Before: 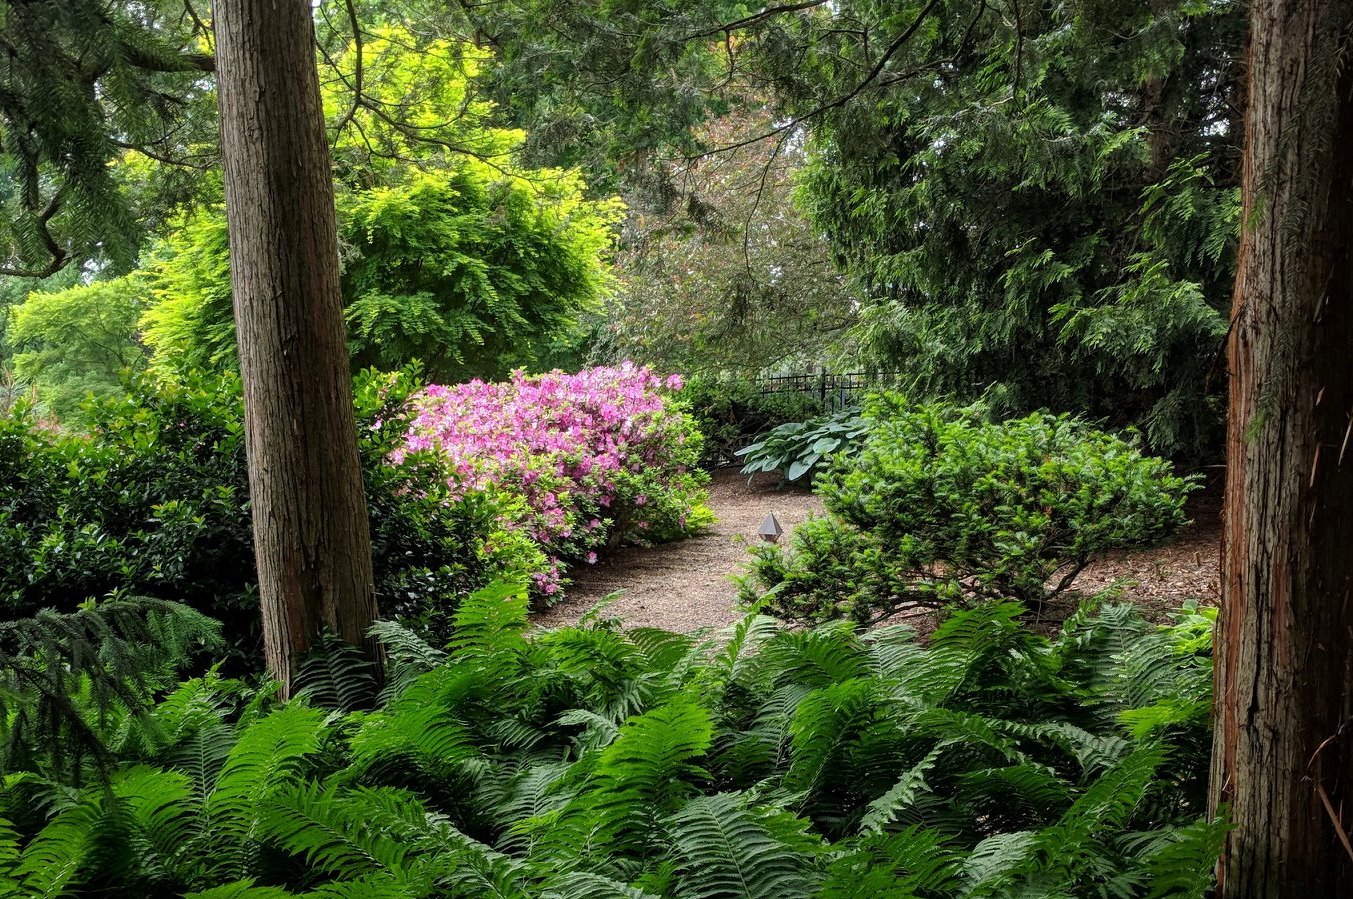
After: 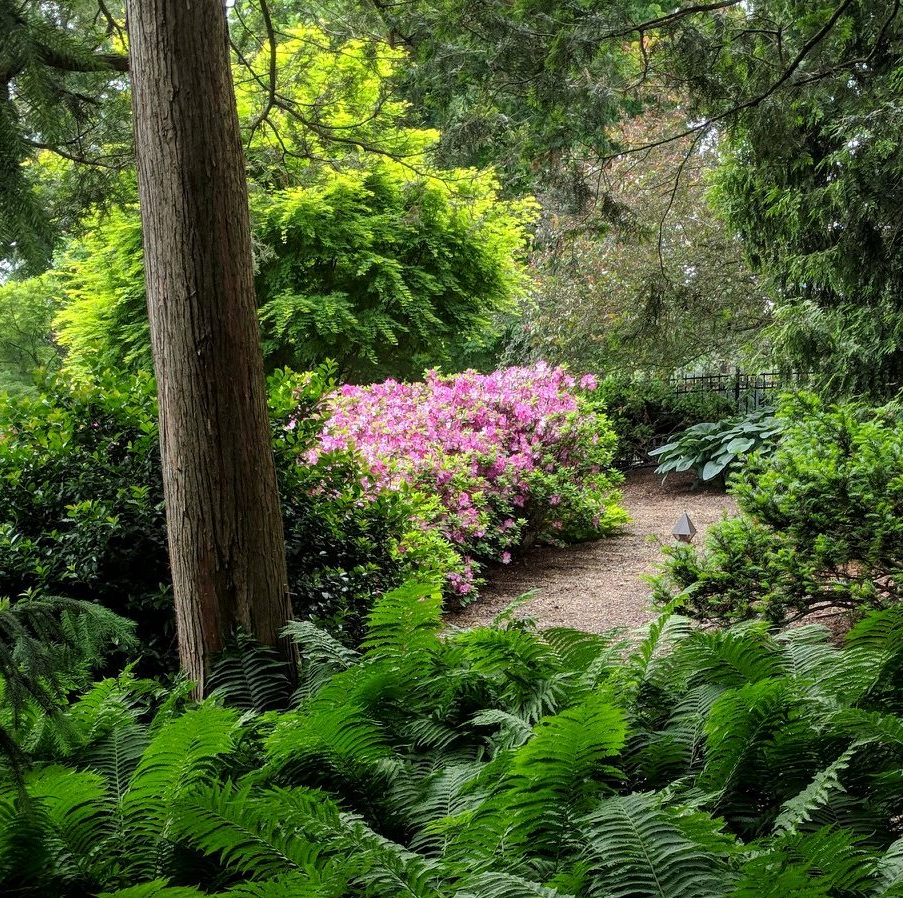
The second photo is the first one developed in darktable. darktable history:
crop and rotate: left 6.429%, right 26.764%
